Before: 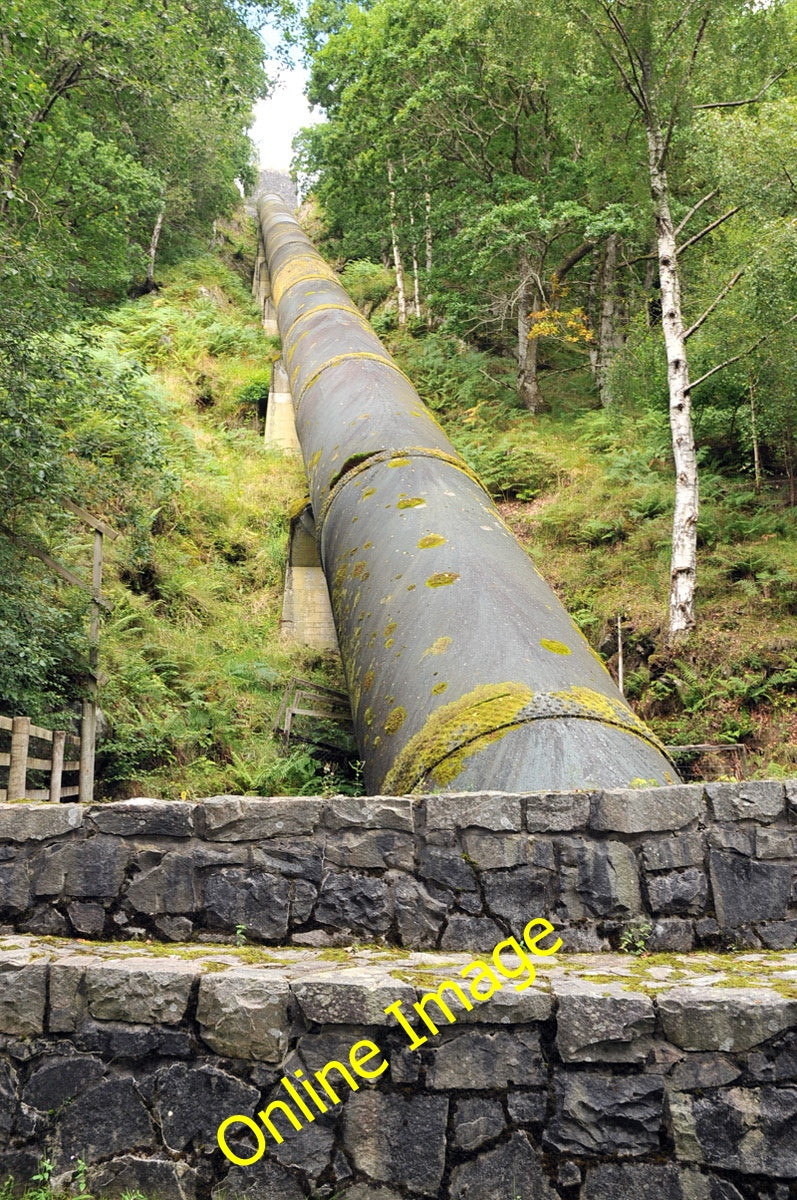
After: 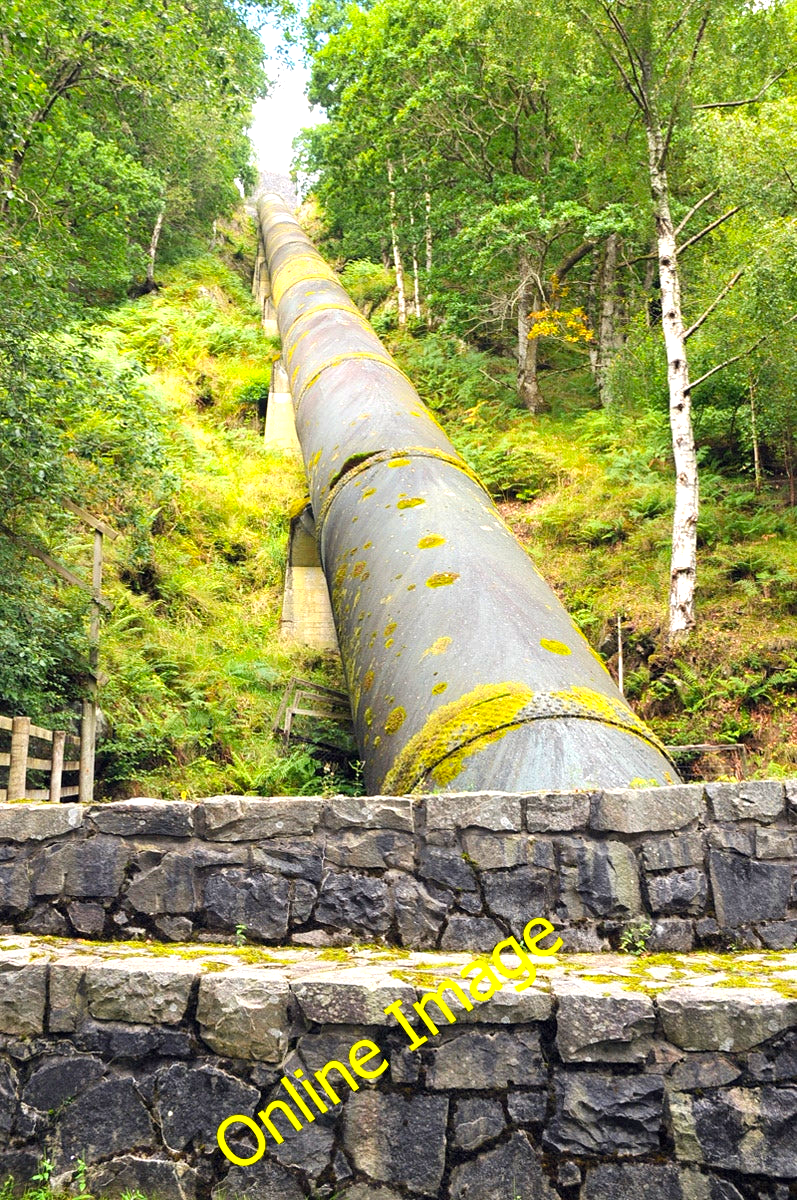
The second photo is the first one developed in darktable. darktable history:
color balance rgb: perceptual saturation grading › global saturation 0.773%, global vibrance 42.78%
exposure: black level correction 0, exposure 0.592 EV, compensate highlight preservation false
